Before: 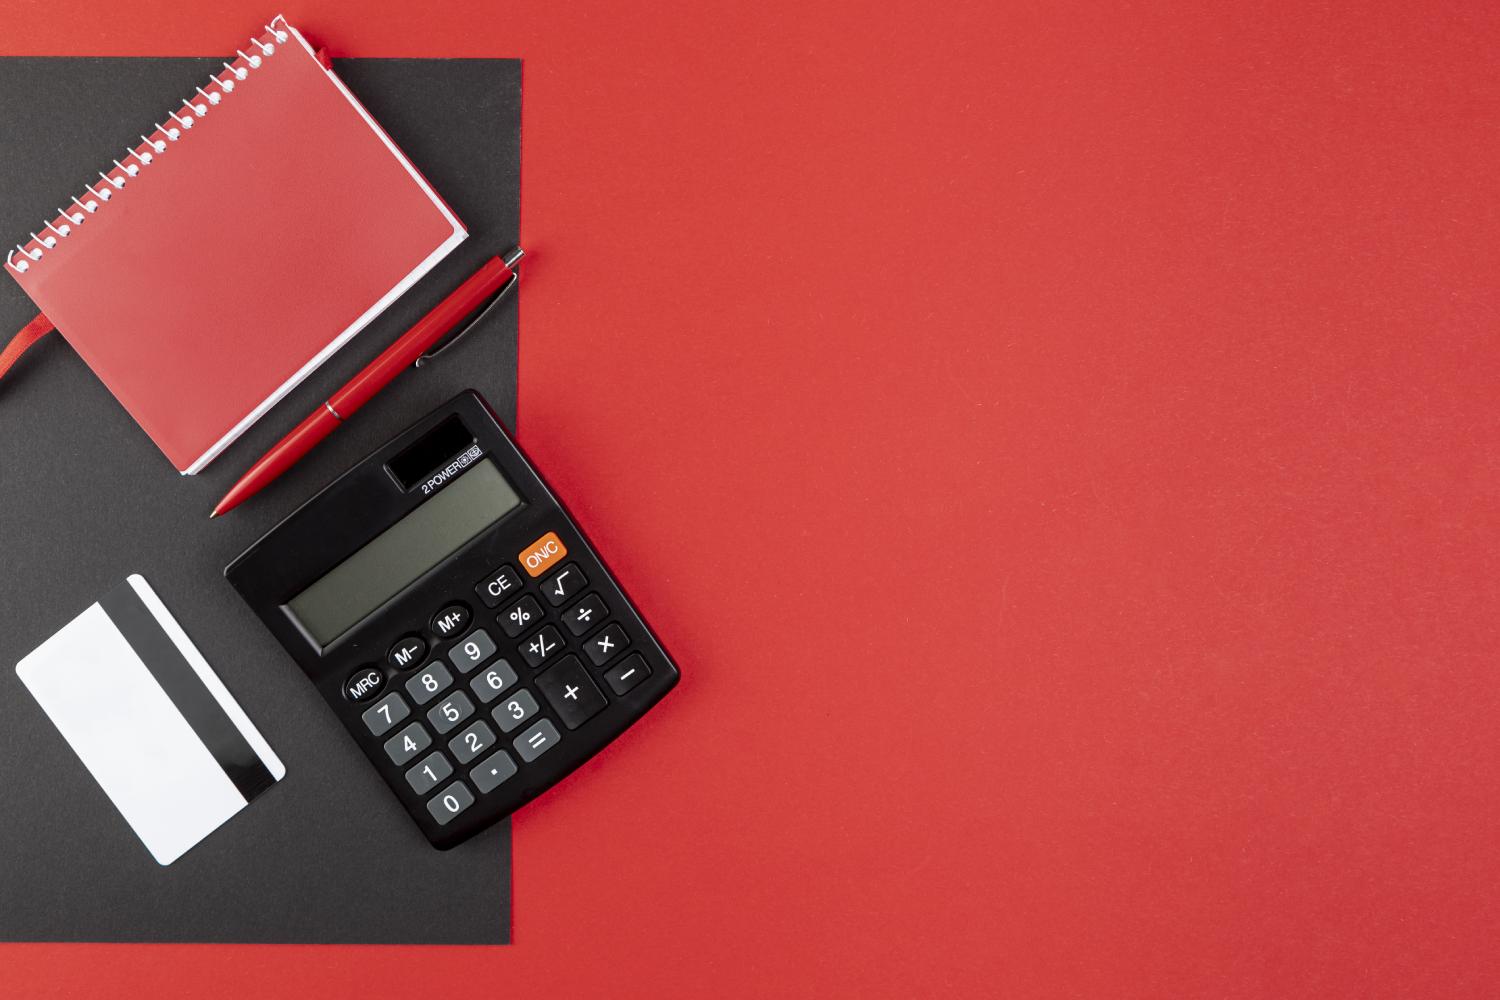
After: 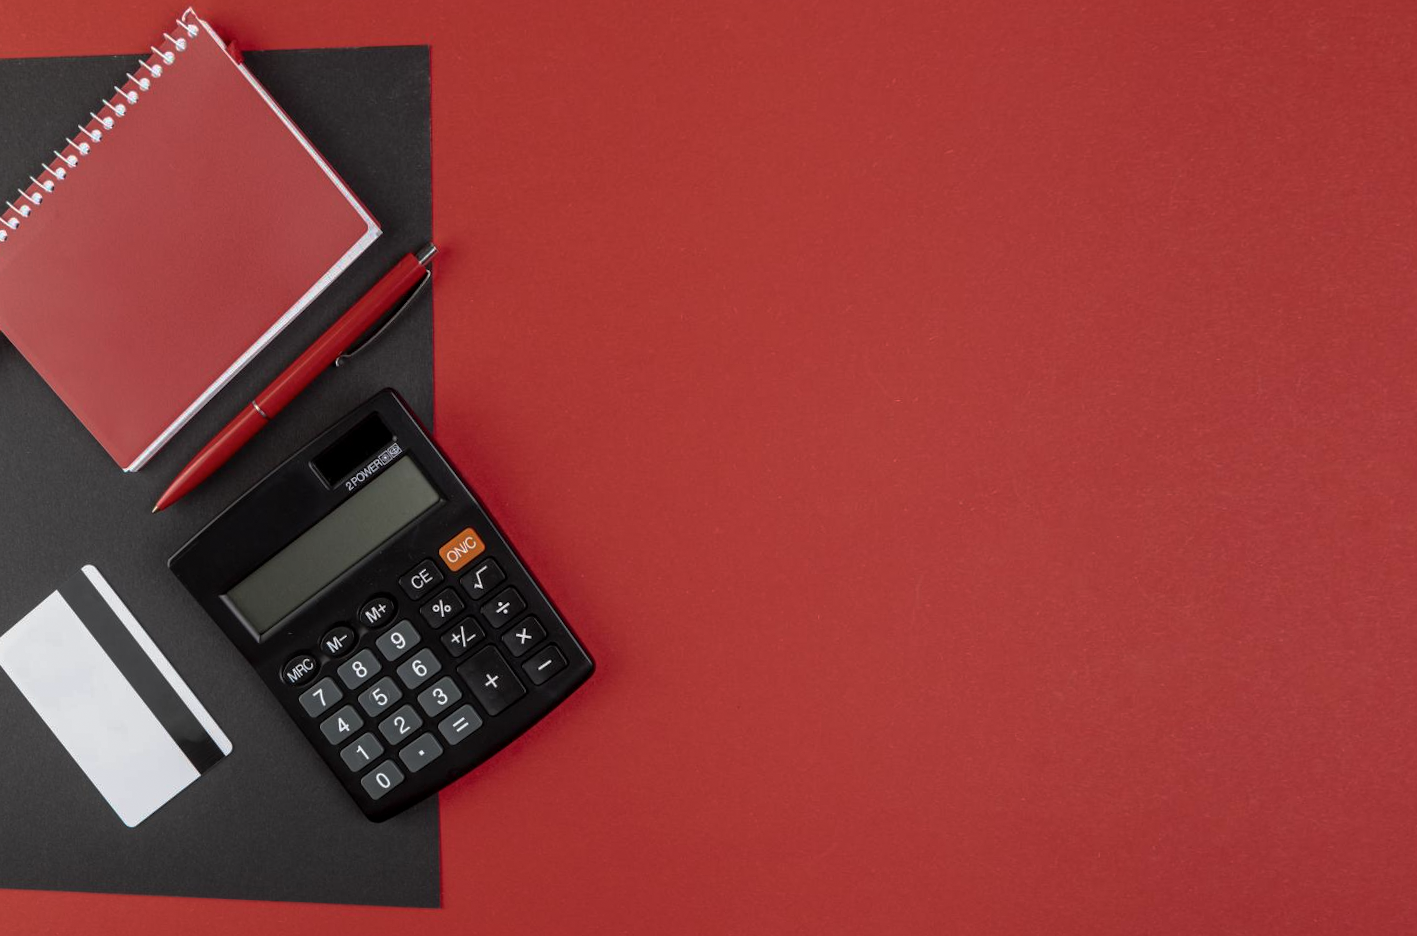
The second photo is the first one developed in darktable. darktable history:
grain: coarseness 0.81 ISO, strength 1.34%, mid-tones bias 0%
base curve: curves: ch0 [(0, 0) (0.595, 0.418) (1, 1)], preserve colors none
rotate and perspective: rotation 0.062°, lens shift (vertical) 0.115, lens shift (horizontal) -0.133, crop left 0.047, crop right 0.94, crop top 0.061, crop bottom 0.94
local contrast: detail 110%
